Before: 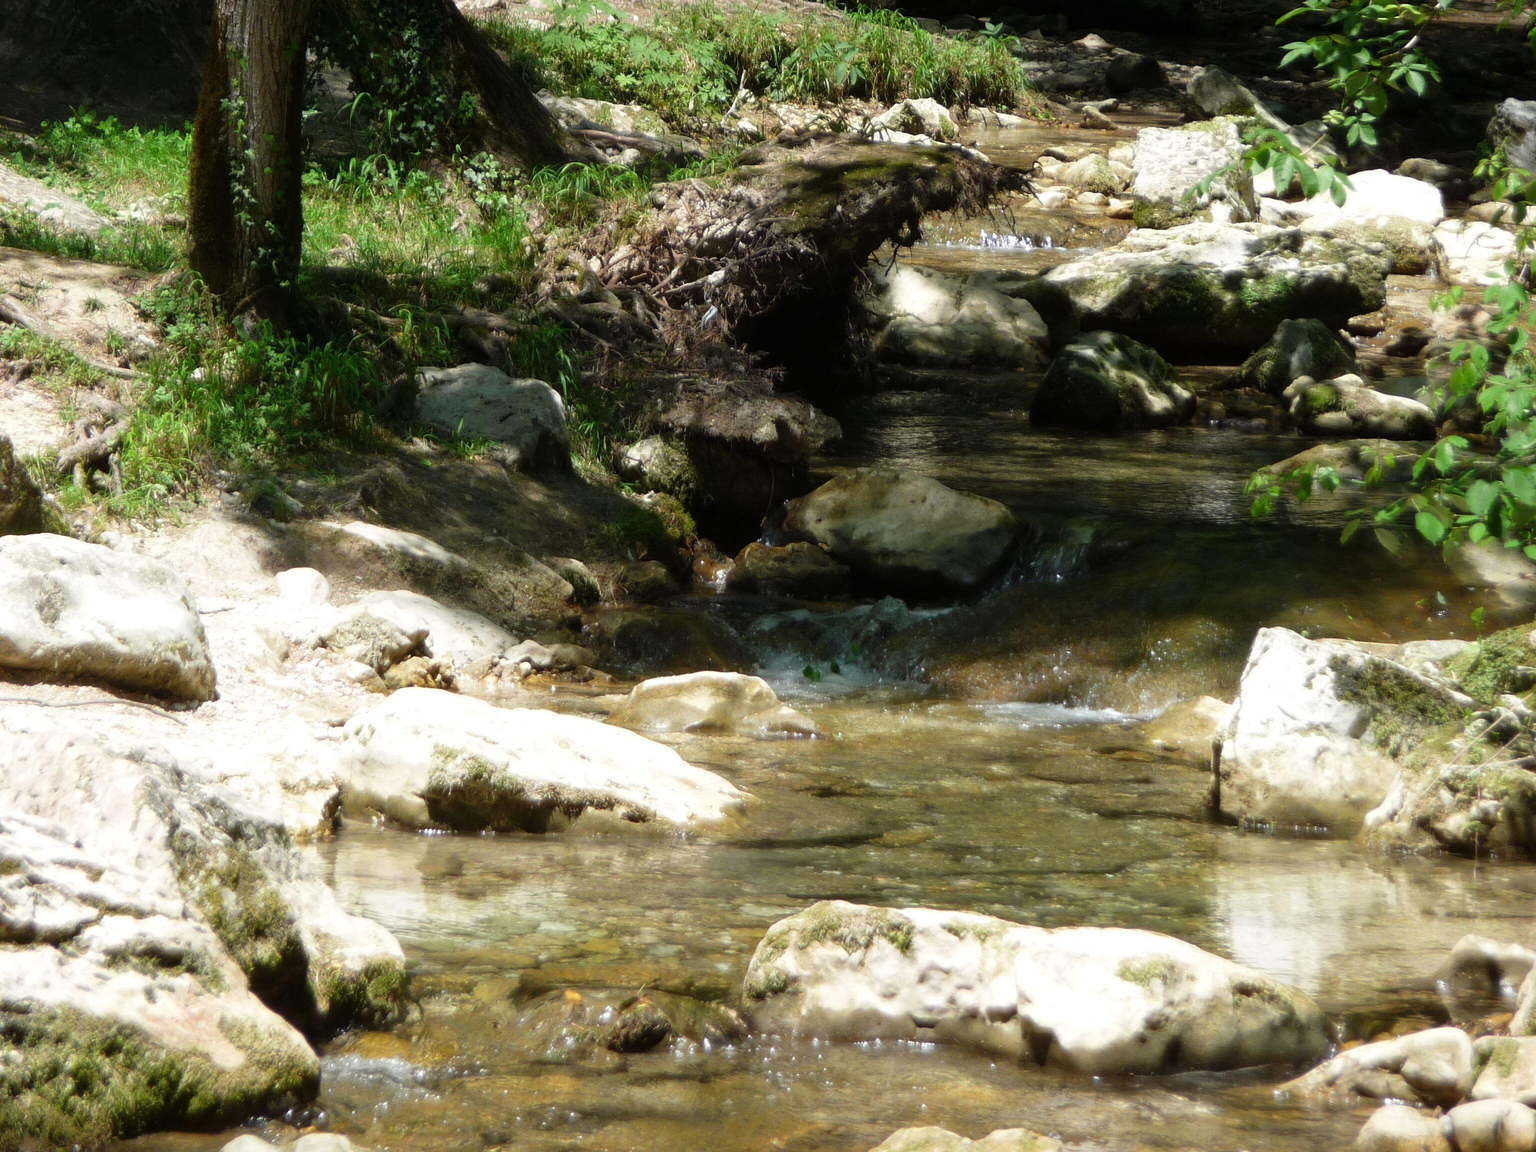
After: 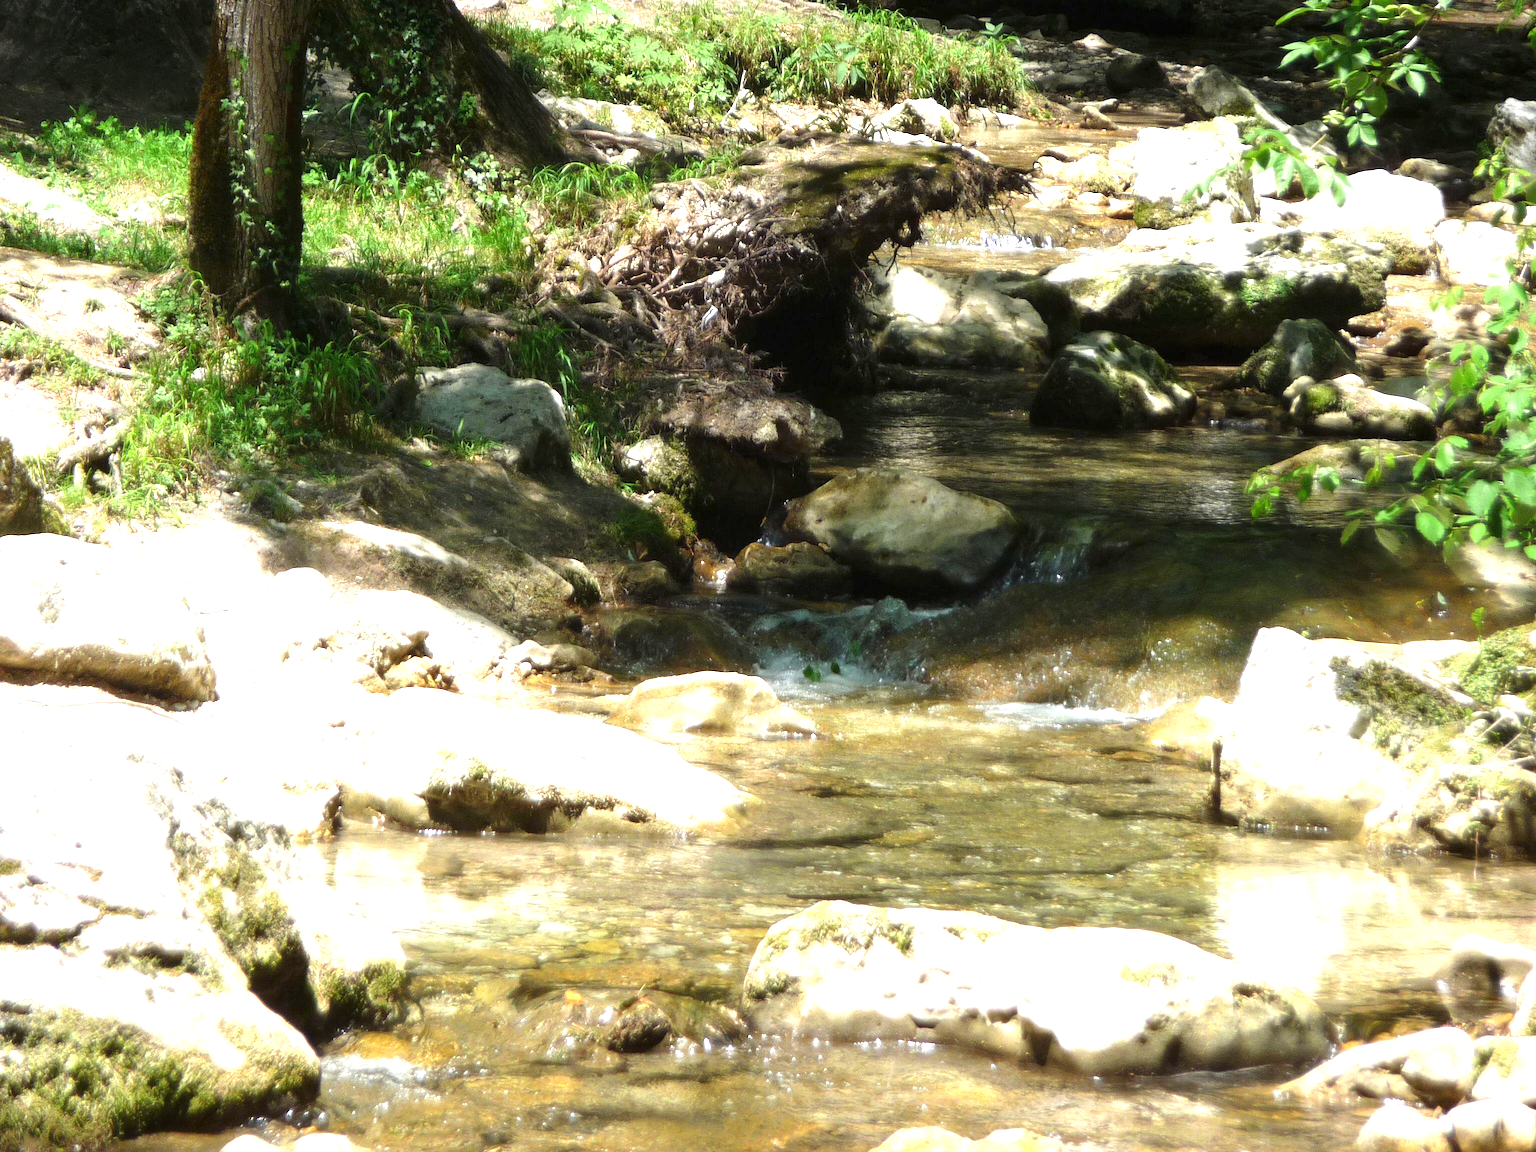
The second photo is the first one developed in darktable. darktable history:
exposure: black level correction 0, exposure 1.102 EV, compensate exposure bias true, compensate highlight preservation false
